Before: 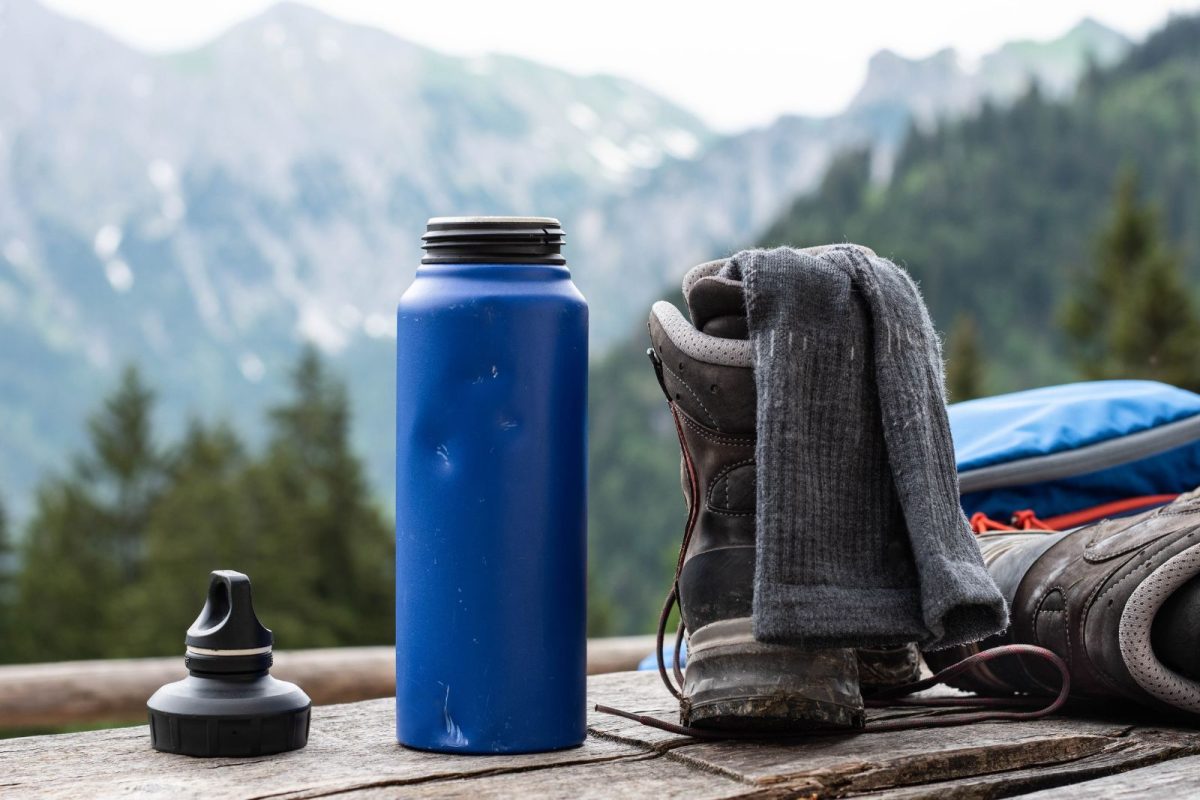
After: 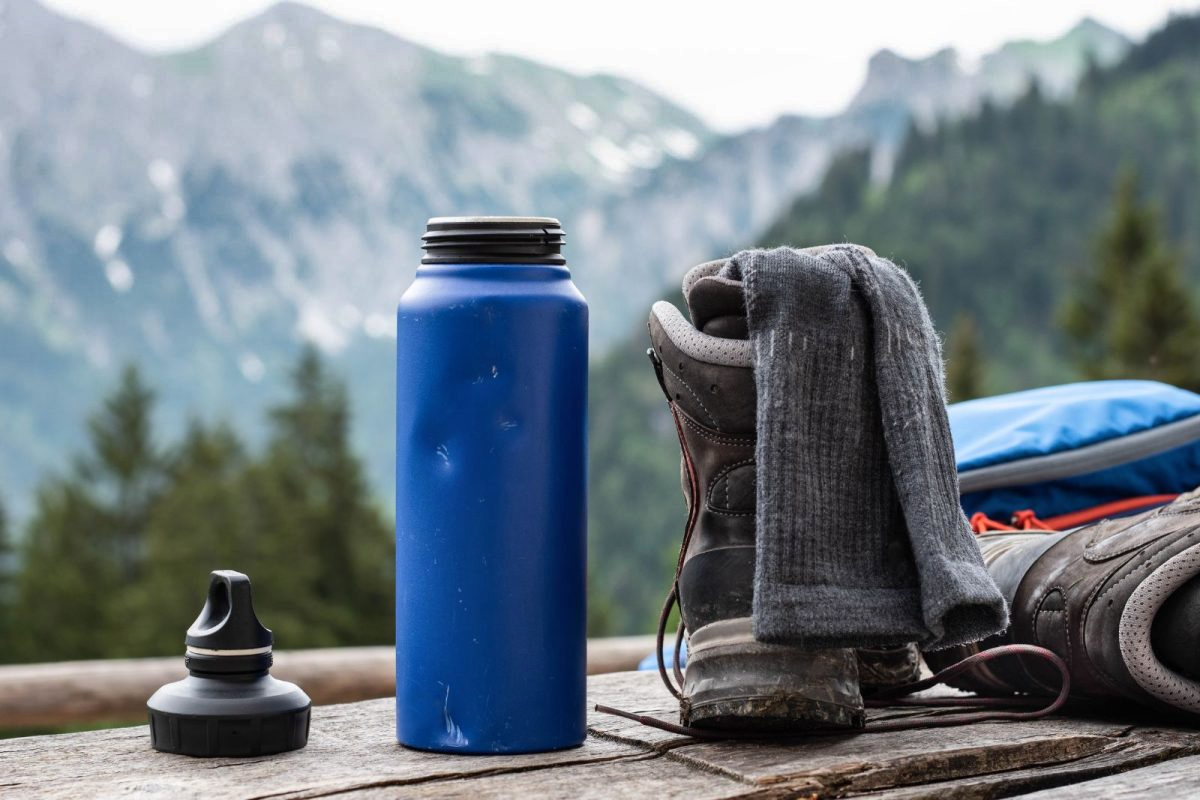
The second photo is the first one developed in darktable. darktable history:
shadows and highlights: shadows 40.16, highlights -55.87, low approximation 0.01, soften with gaussian
